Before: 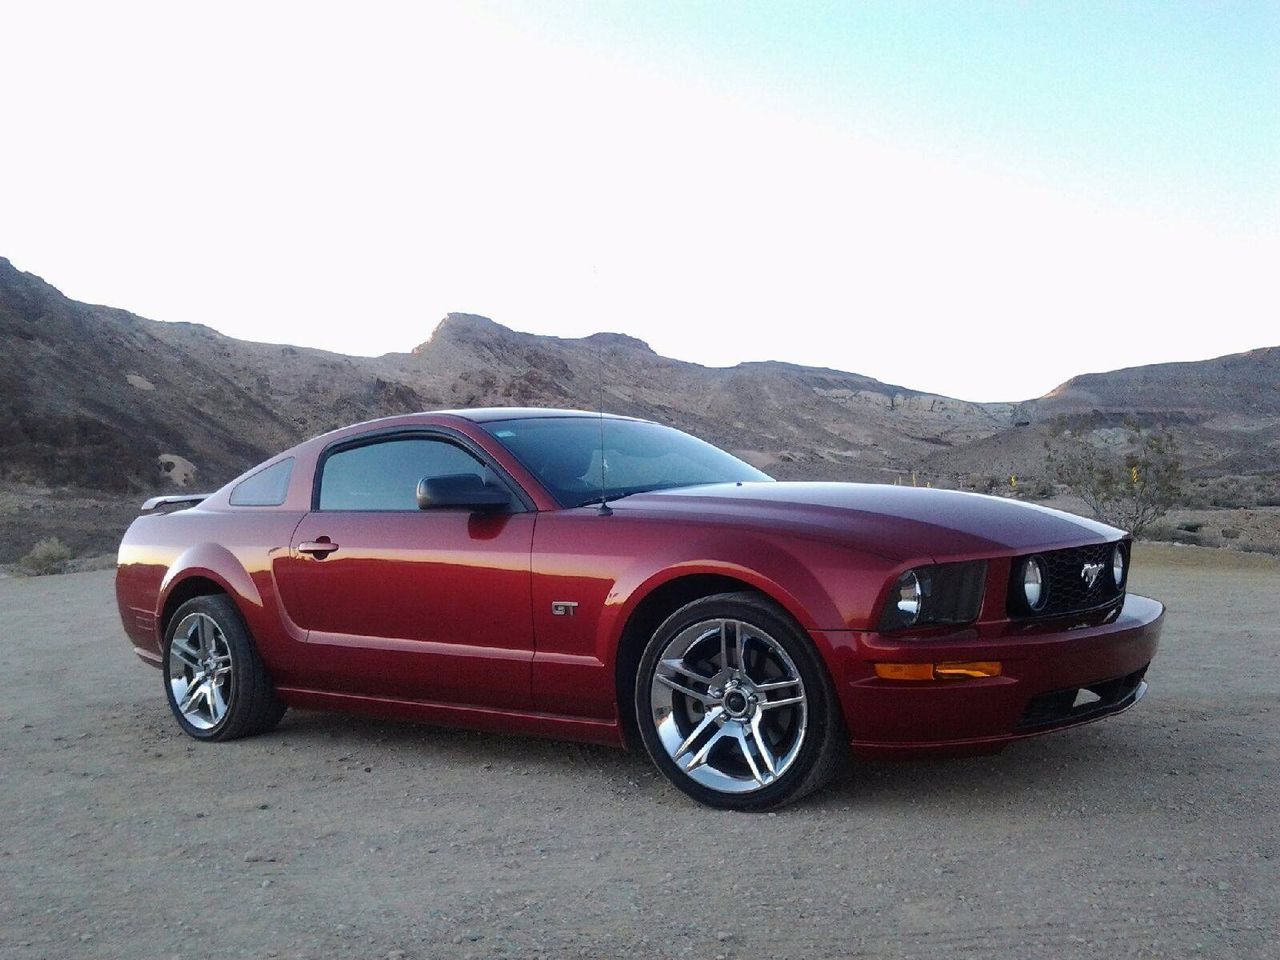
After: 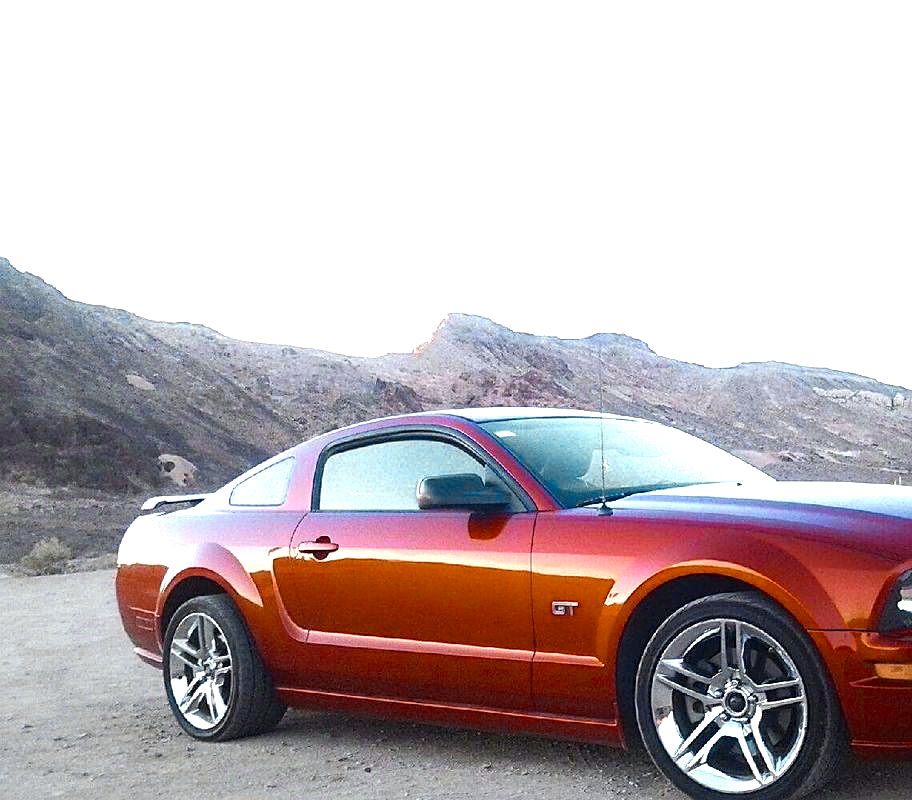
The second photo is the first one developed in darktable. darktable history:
crop: right 28.679%, bottom 16.635%
color zones: curves: ch0 [(0.009, 0.528) (0.136, 0.6) (0.255, 0.586) (0.39, 0.528) (0.522, 0.584) (0.686, 0.736) (0.849, 0.561)]; ch1 [(0.045, 0.781) (0.14, 0.416) (0.257, 0.695) (0.442, 0.032) (0.738, 0.338) (0.818, 0.632) (0.891, 0.741) (1, 0.704)]; ch2 [(0, 0.667) (0.141, 0.52) (0.26, 0.37) (0.474, 0.432) (0.743, 0.286)]
exposure: black level correction 0, exposure 1 EV, compensate exposure bias true, compensate highlight preservation false
sharpen: on, module defaults
